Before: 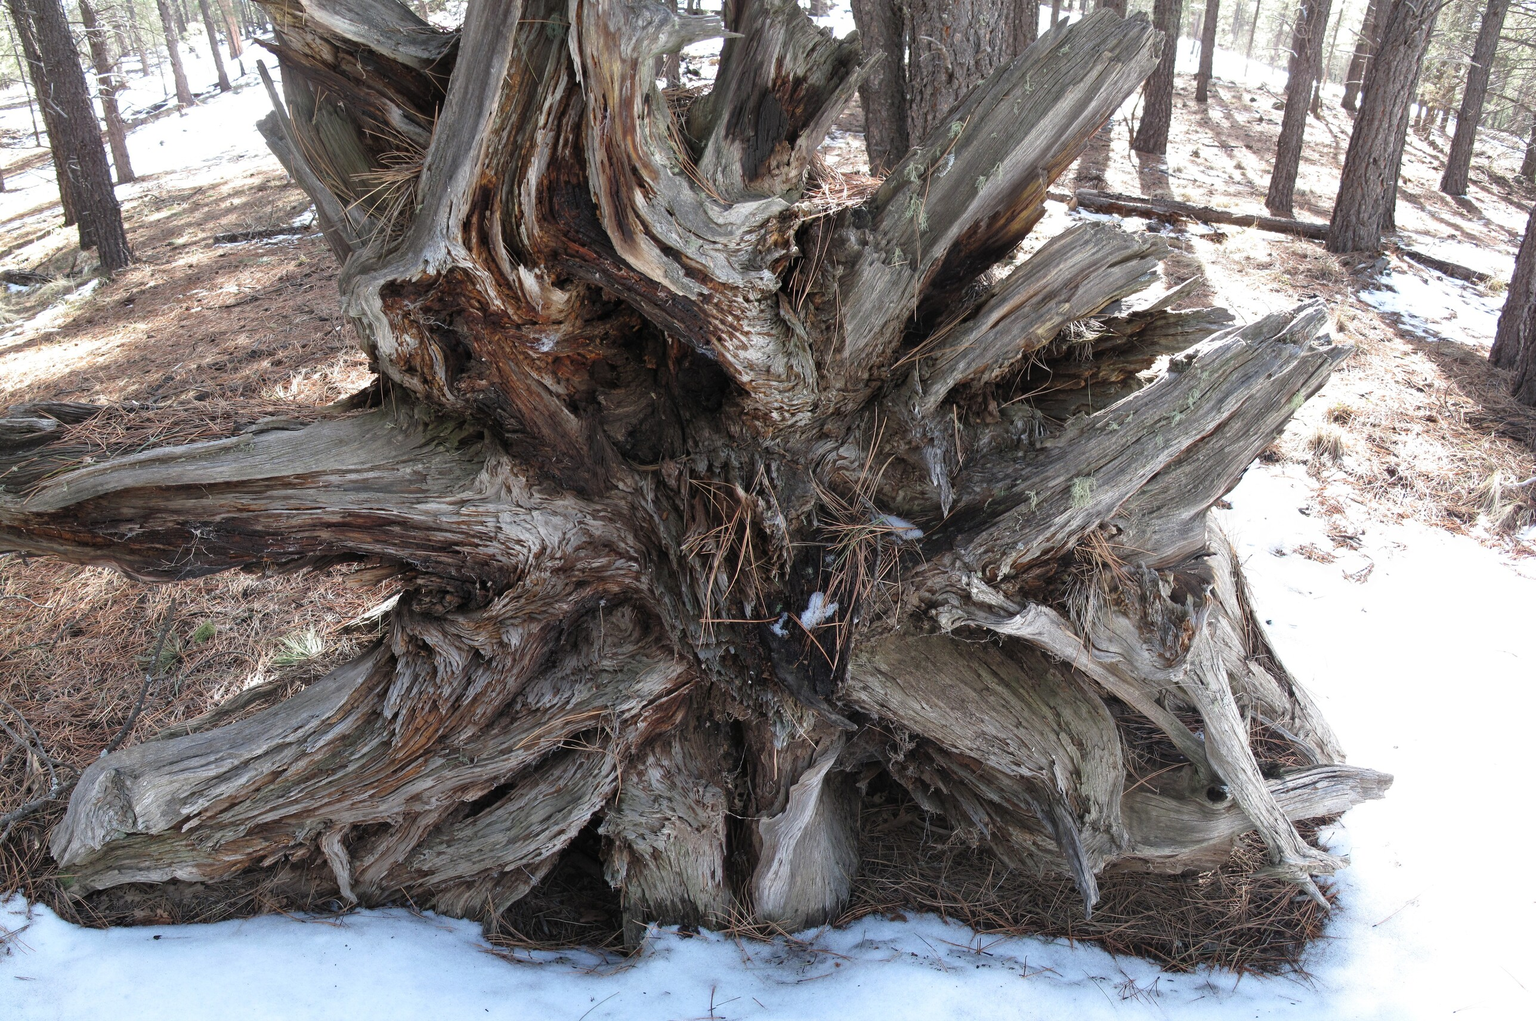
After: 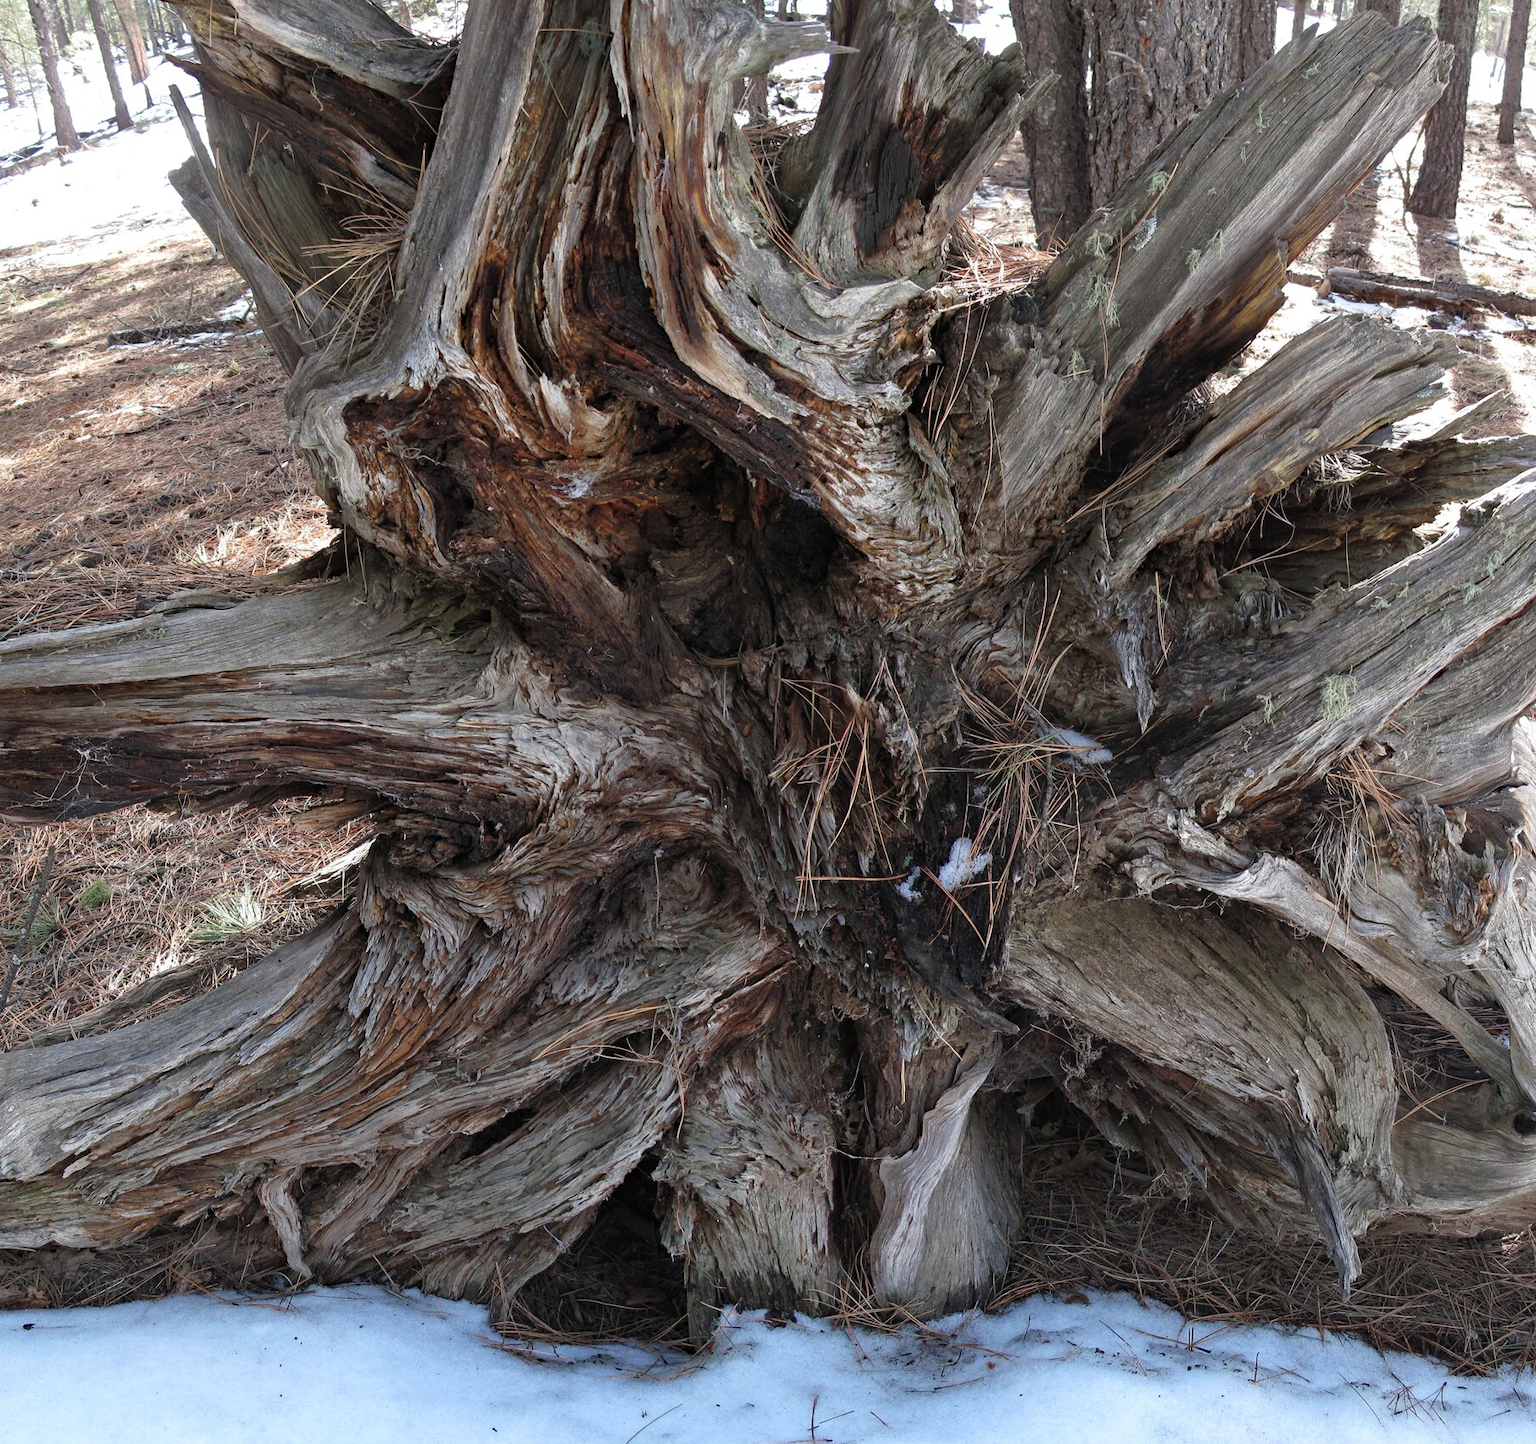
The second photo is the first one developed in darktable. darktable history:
haze removal: adaptive false
crop and rotate: left 8.947%, right 20.347%
